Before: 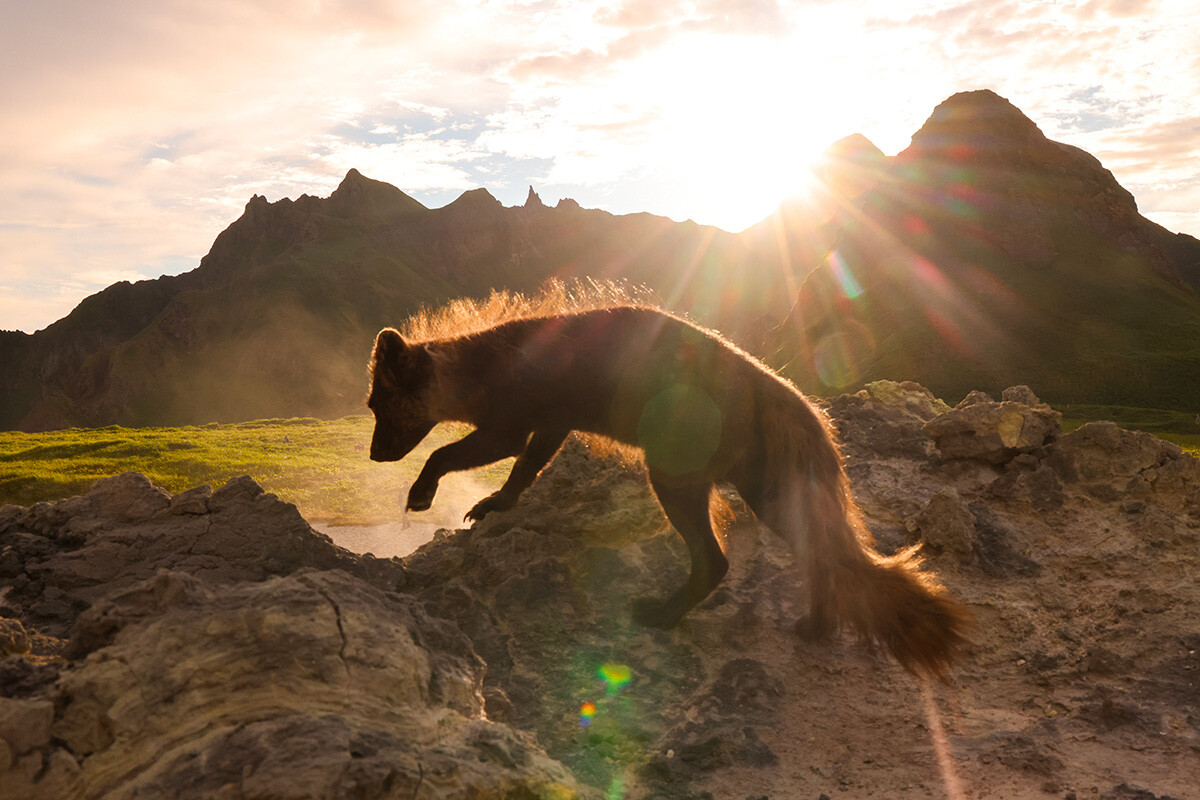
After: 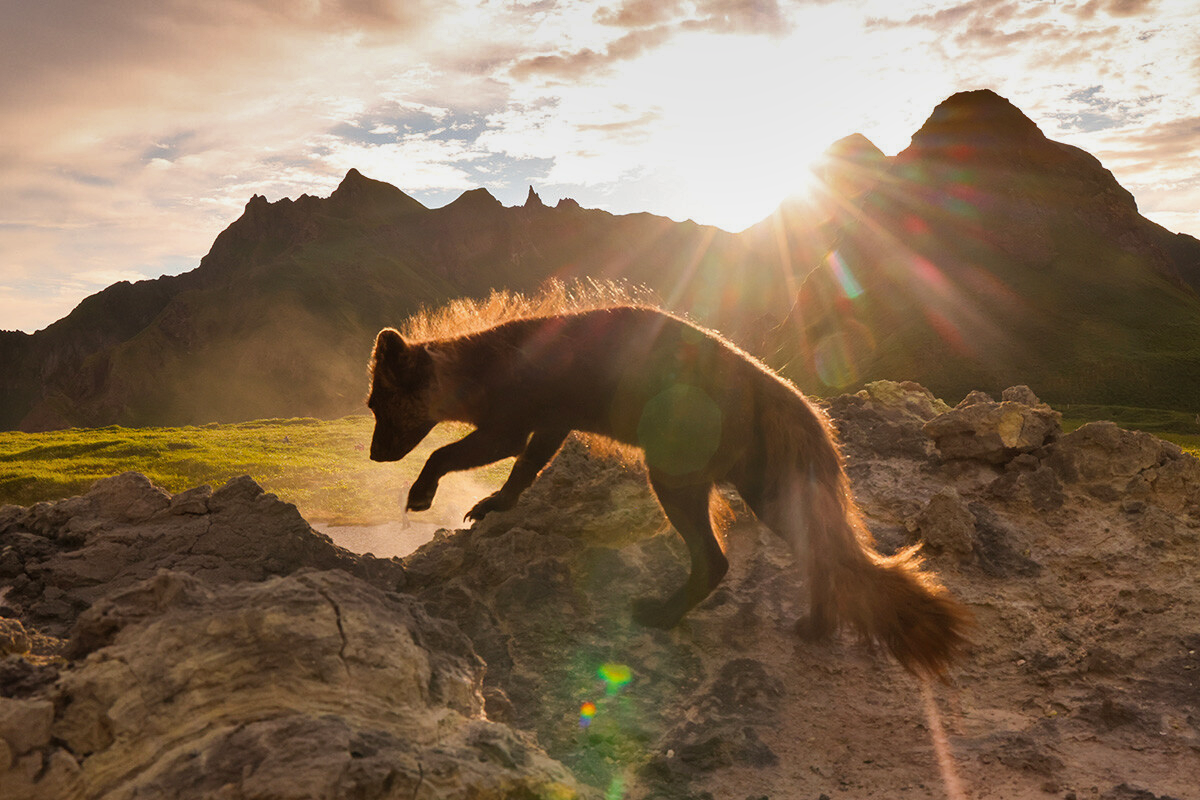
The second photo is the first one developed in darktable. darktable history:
shadows and highlights: white point adjustment -3.57, highlights -63.44, soften with gaussian
